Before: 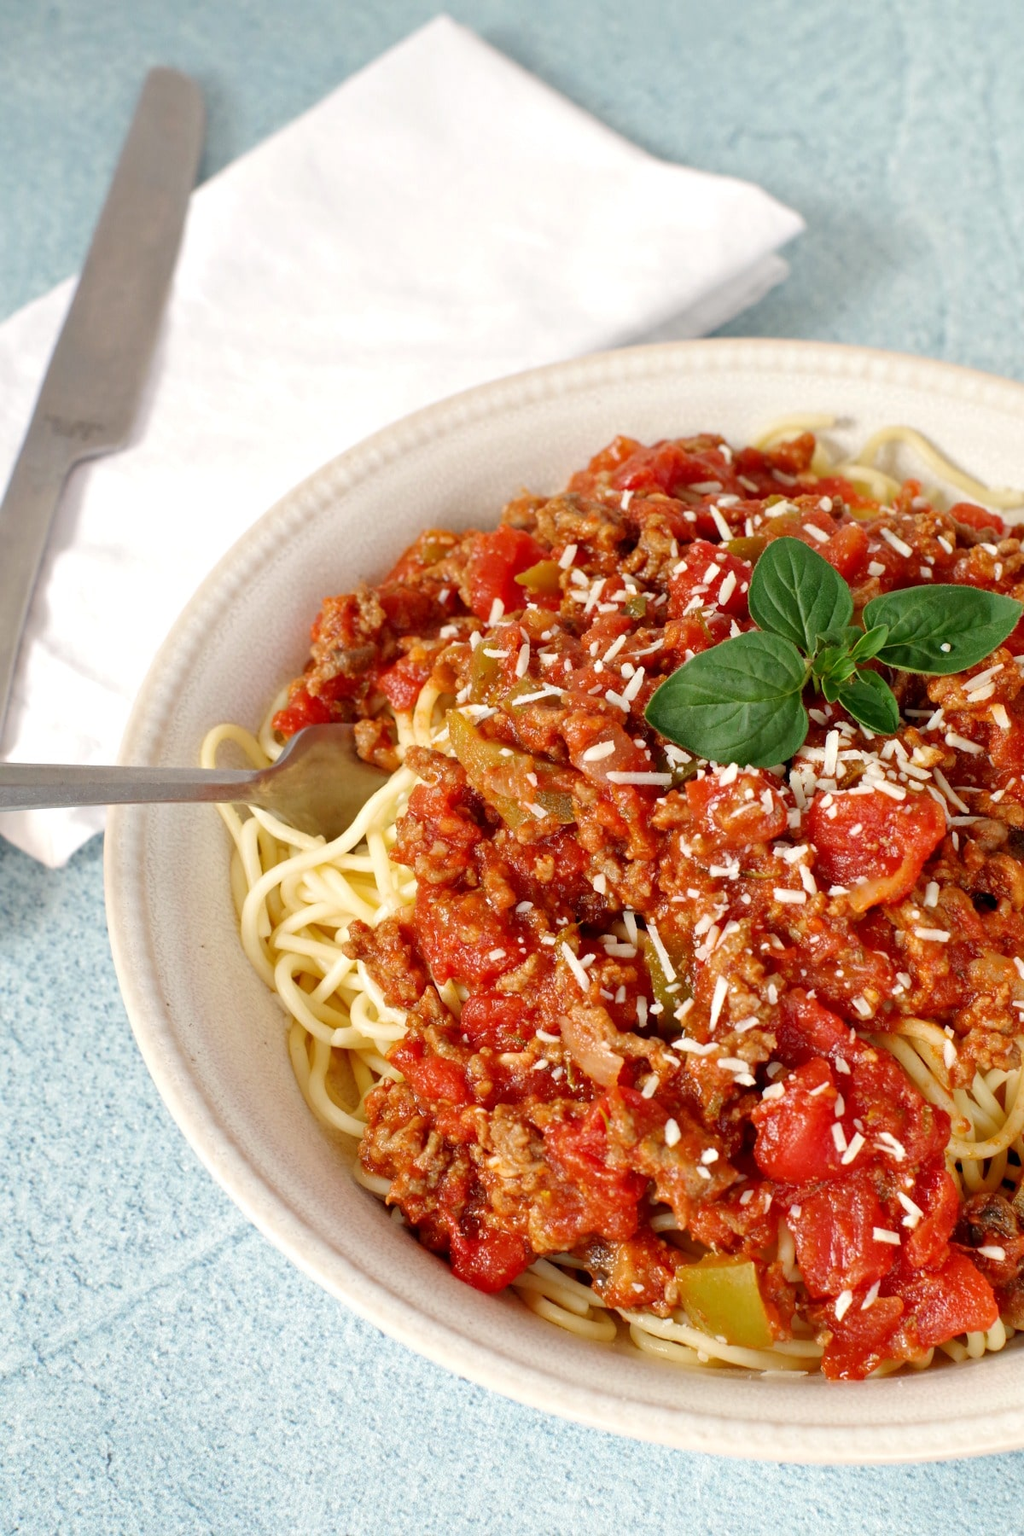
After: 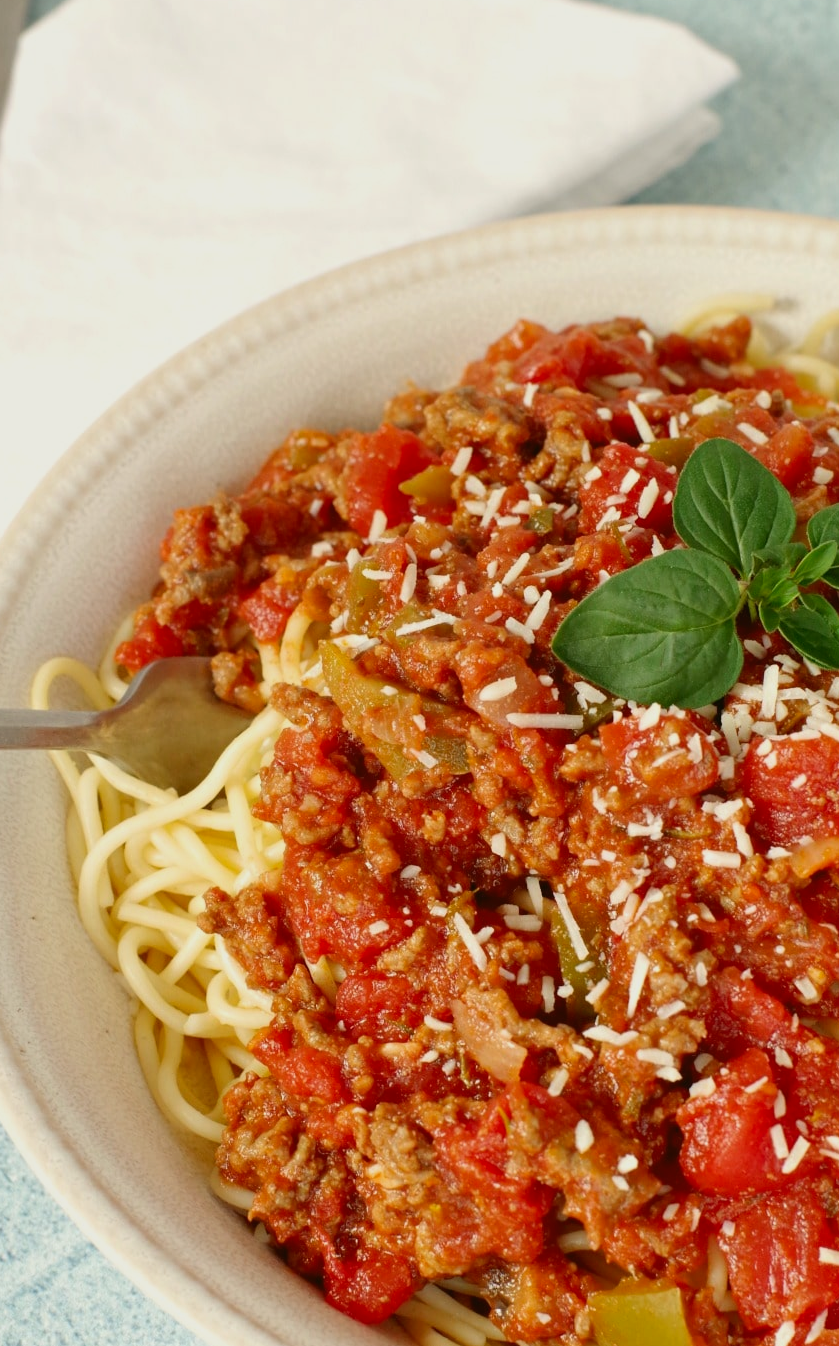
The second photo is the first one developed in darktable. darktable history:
contrast brightness saturation: contrast 0.1, brightness 0.03, saturation 0.09
color balance: mode lift, gamma, gain (sRGB), lift [1.04, 1, 1, 0.97], gamma [1.01, 1, 1, 0.97], gain [0.96, 1, 1, 0.97]
exposure: exposure -0.242 EV, compensate highlight preservation false
crop and rotate: left 17.046%, top 10.659%, right 12.989%, bottom 14.553%
